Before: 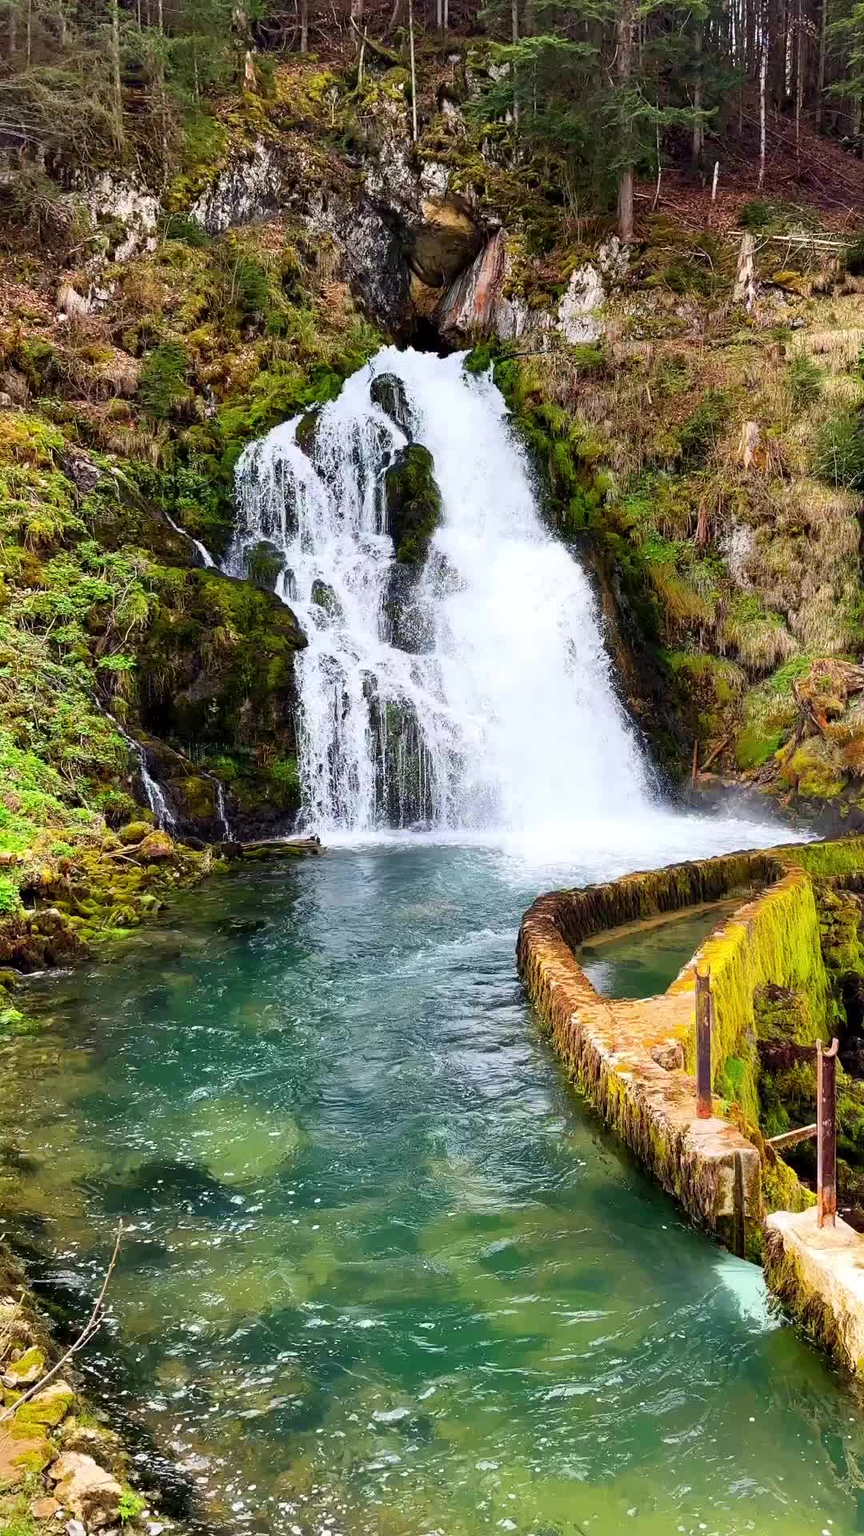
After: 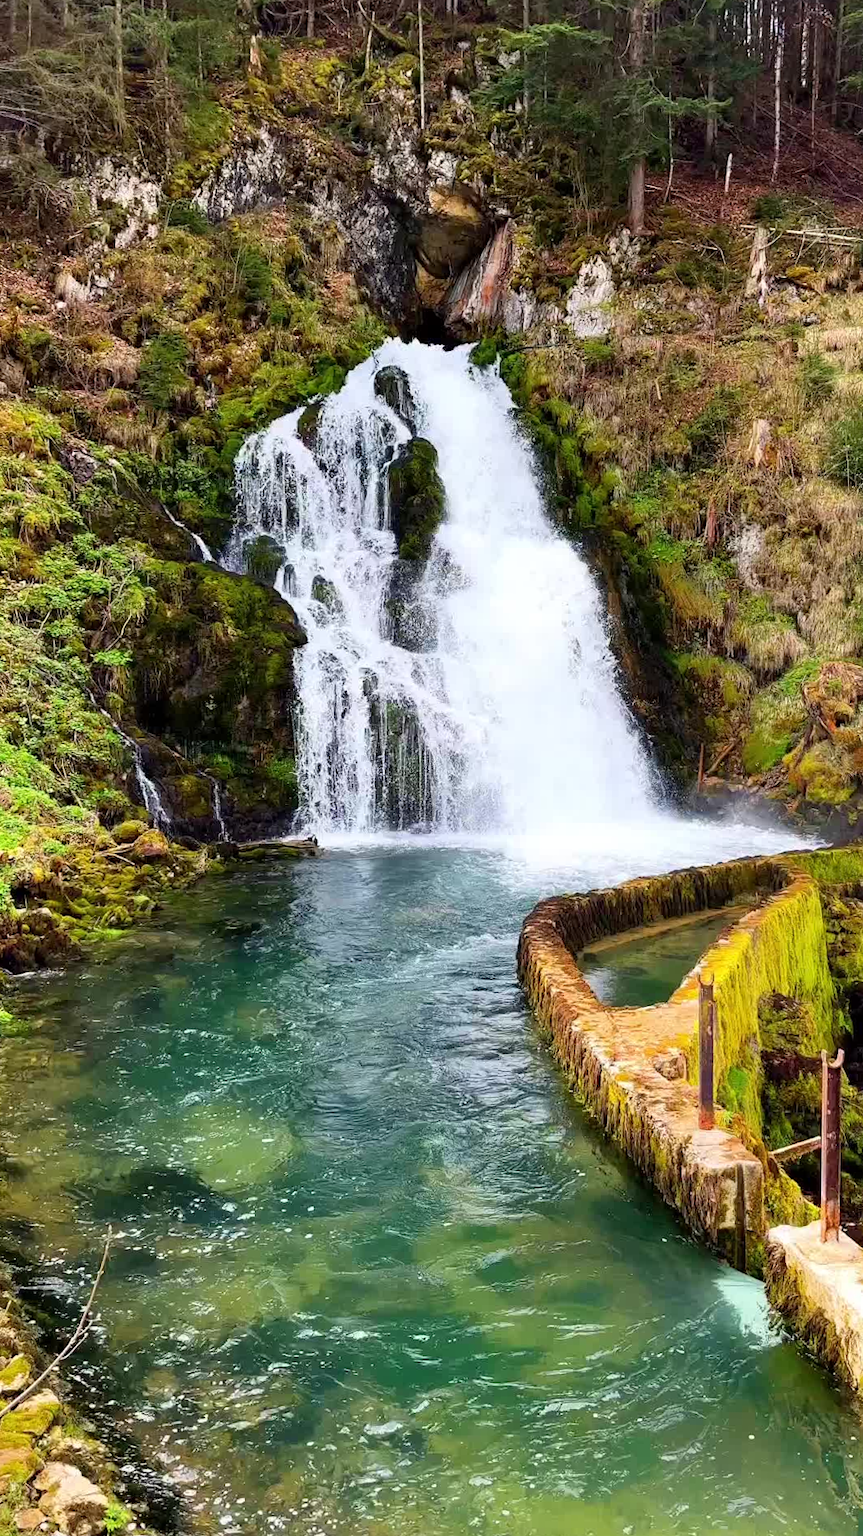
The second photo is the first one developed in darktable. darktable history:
crop and rotate: angle -0.648°
